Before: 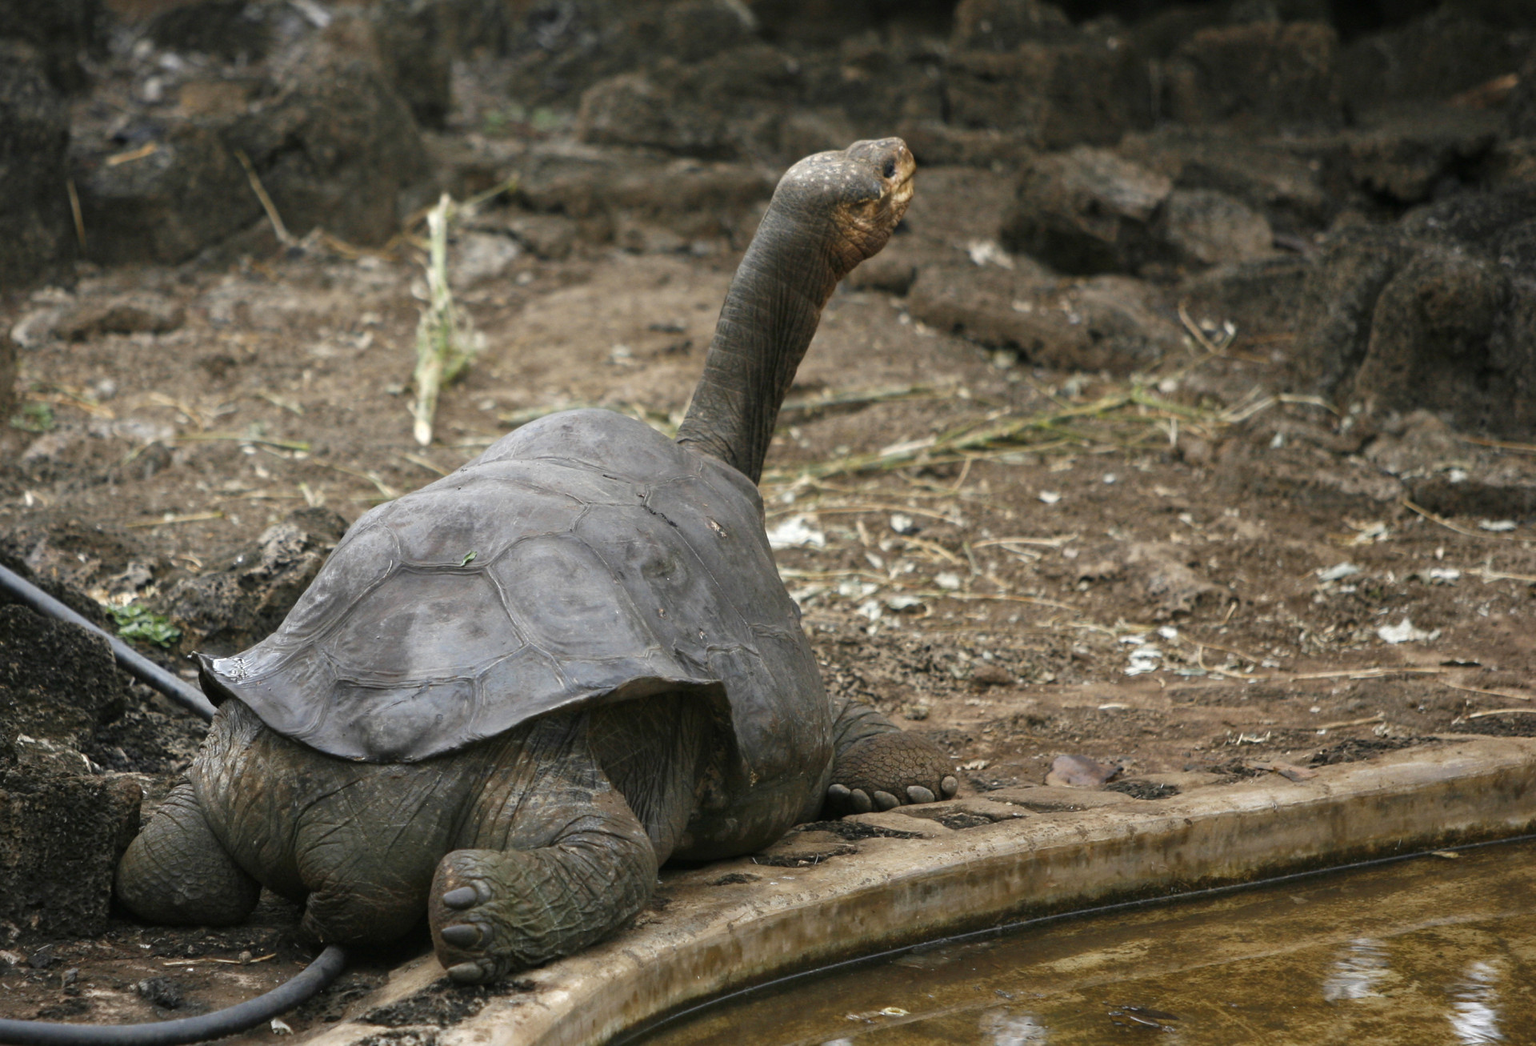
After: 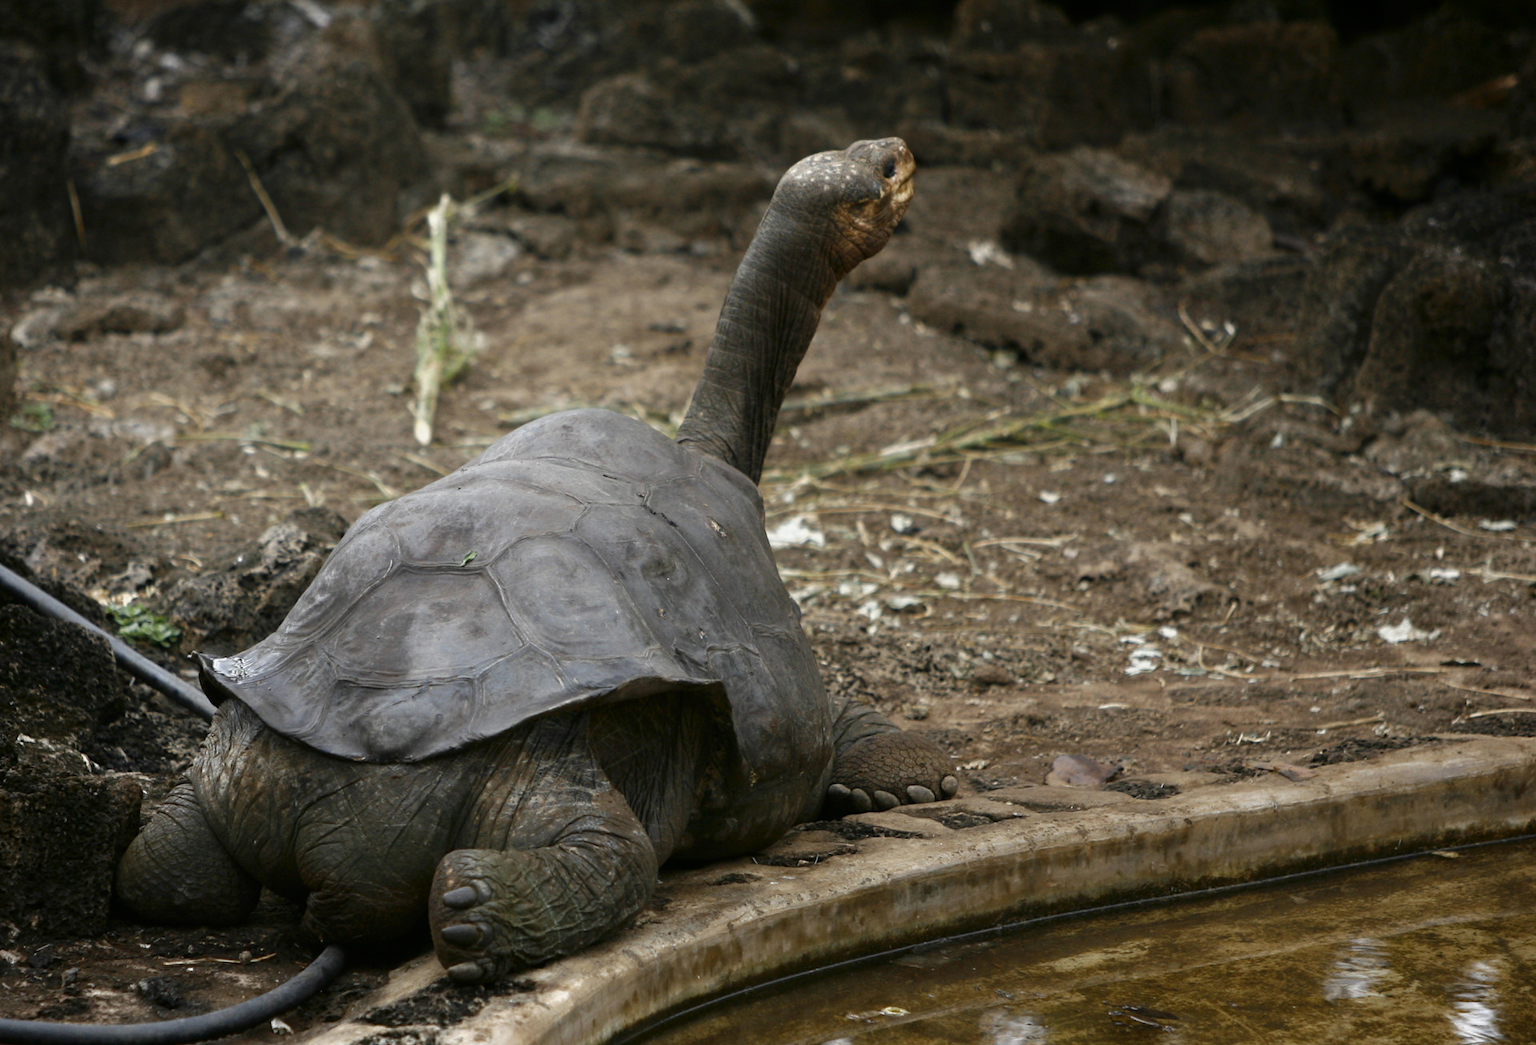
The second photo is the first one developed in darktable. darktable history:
shadows and highlights: shadows -63.42, white point adjustment -5.07, highlights 60.16
exposure: exposure -0.175 EV, compensate highlight preservation false
